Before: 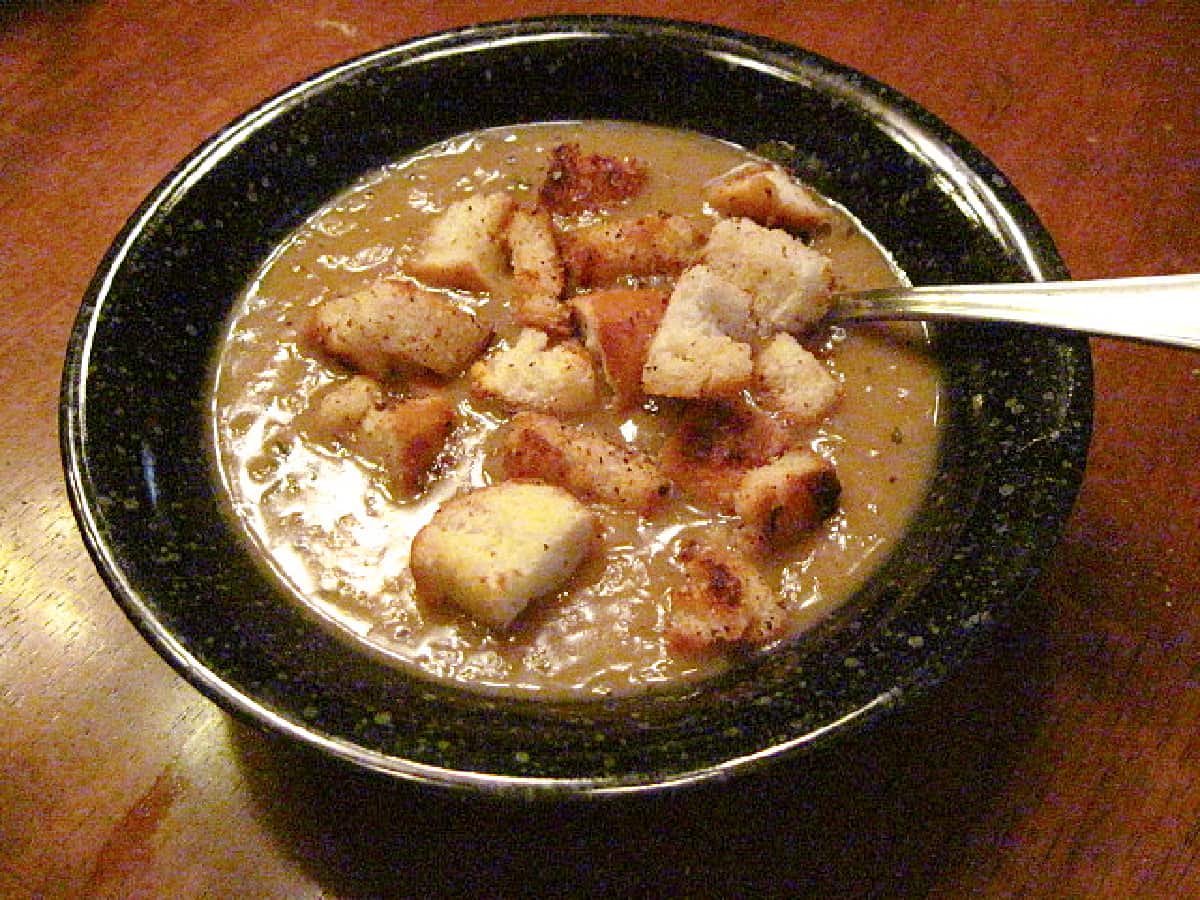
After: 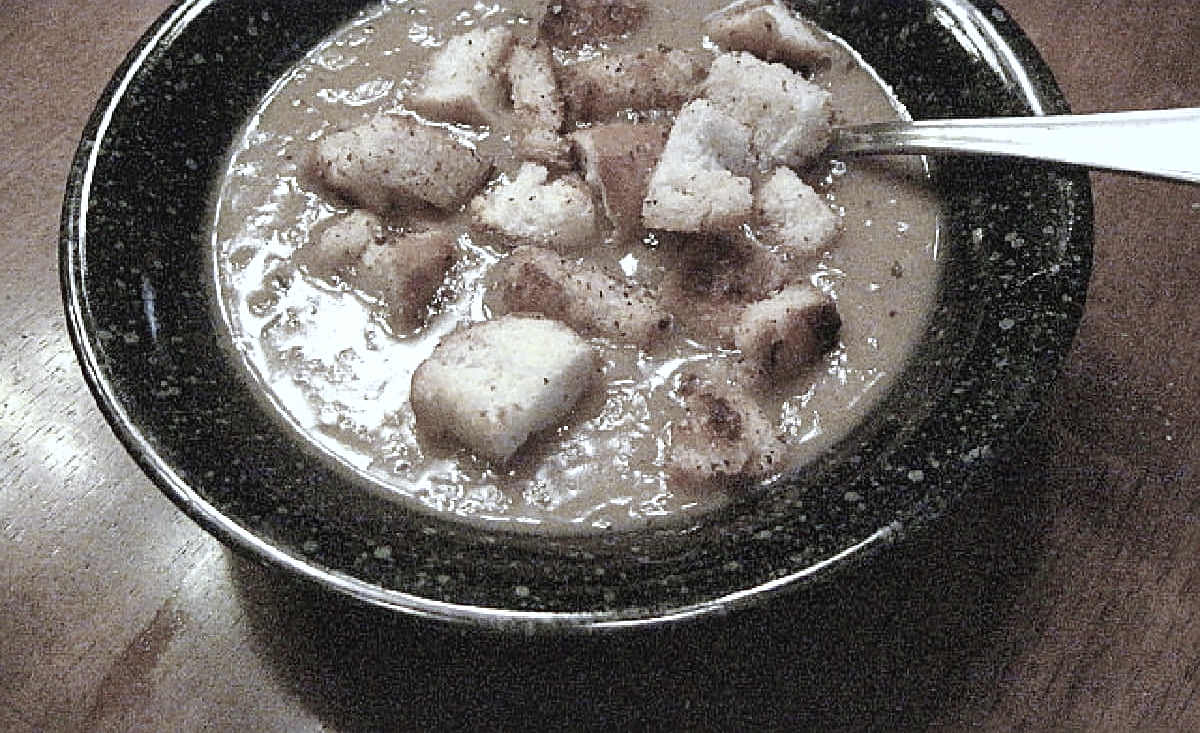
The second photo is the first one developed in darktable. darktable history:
local contrast: mode bilateral grid, contrast 20, coarseness 50, detail 132%, midtone range 0.2
sharpen: on, module defaults
color correction: highlights a* -8.85, highlights b* -22.81
contrast brightness saturation: contrast -0.099, saturation -0.087
exposure: exposure 0.211 EV, compensate exposure bias true, compensate highlight preservation false
color calibration: illuminant as shot in camera, x 0.358, y 0.373, temperature 4628.91 K
crop and rotate: top 18.475%
color zones: curves: ch1 [(0, 0.153) (0.143, 0.15) (0.286, 0.151) (0.429, 0.152) (0.571, 0.152) (0.714, 0.151) (0.857, 0.151) (1, 0.153)]
